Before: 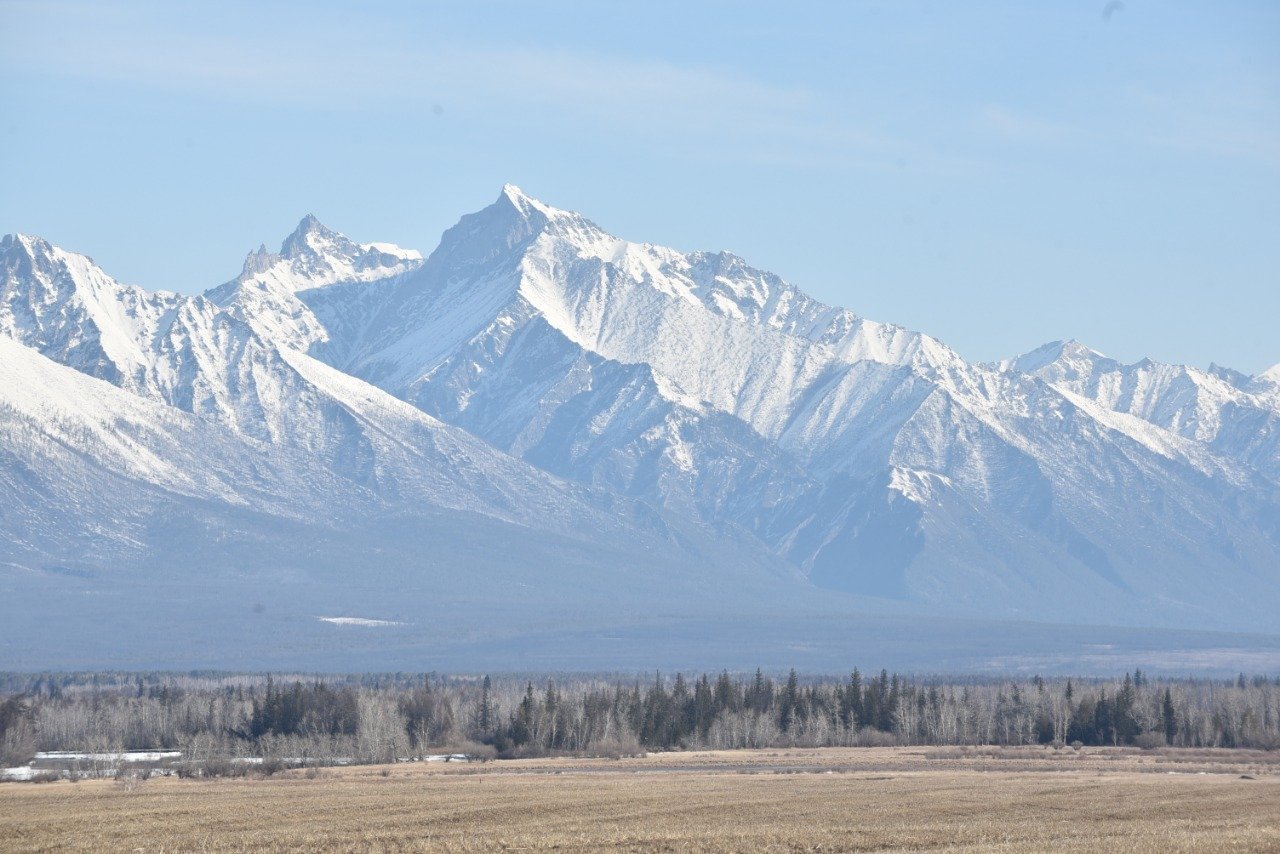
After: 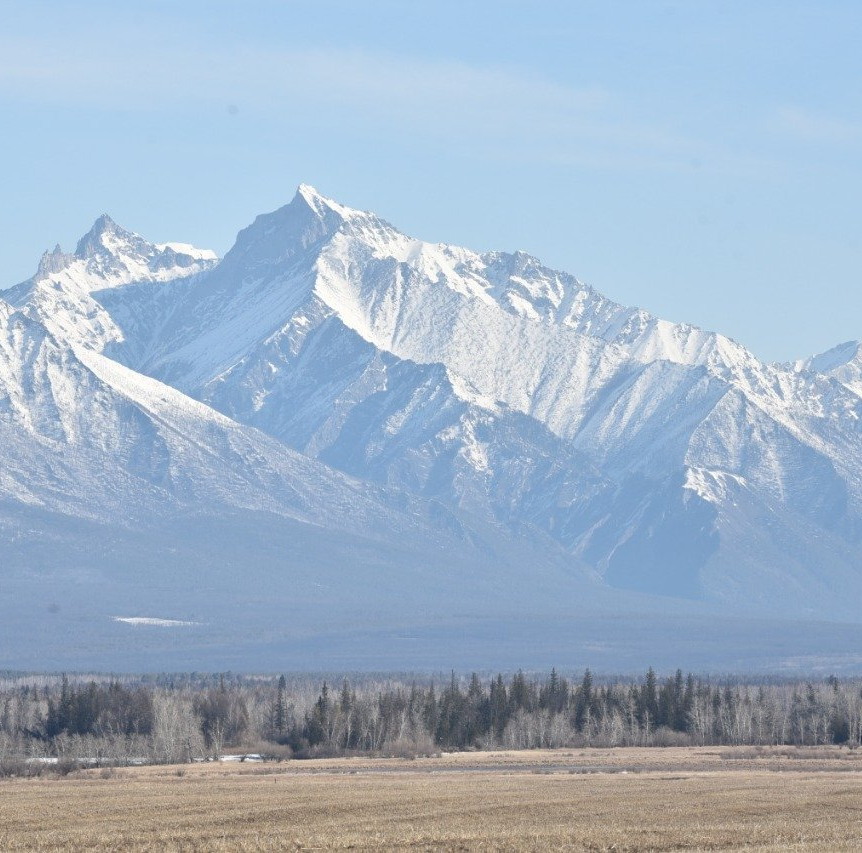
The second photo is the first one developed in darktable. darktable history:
crop and rotate: left 16.081%, right 16.558%
